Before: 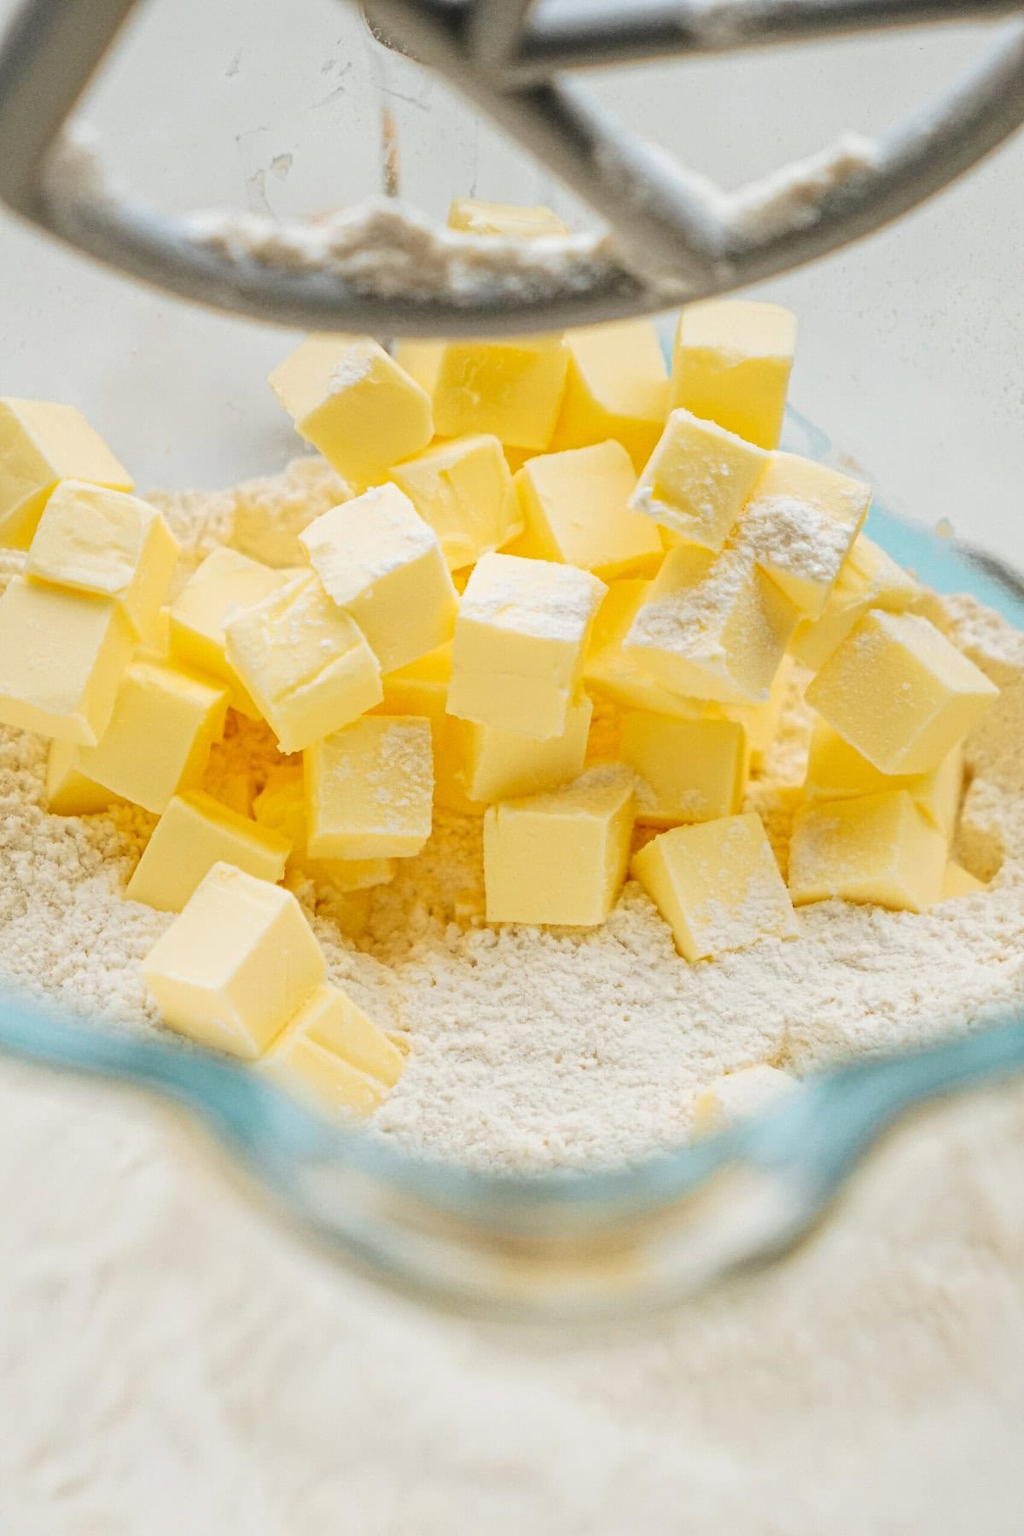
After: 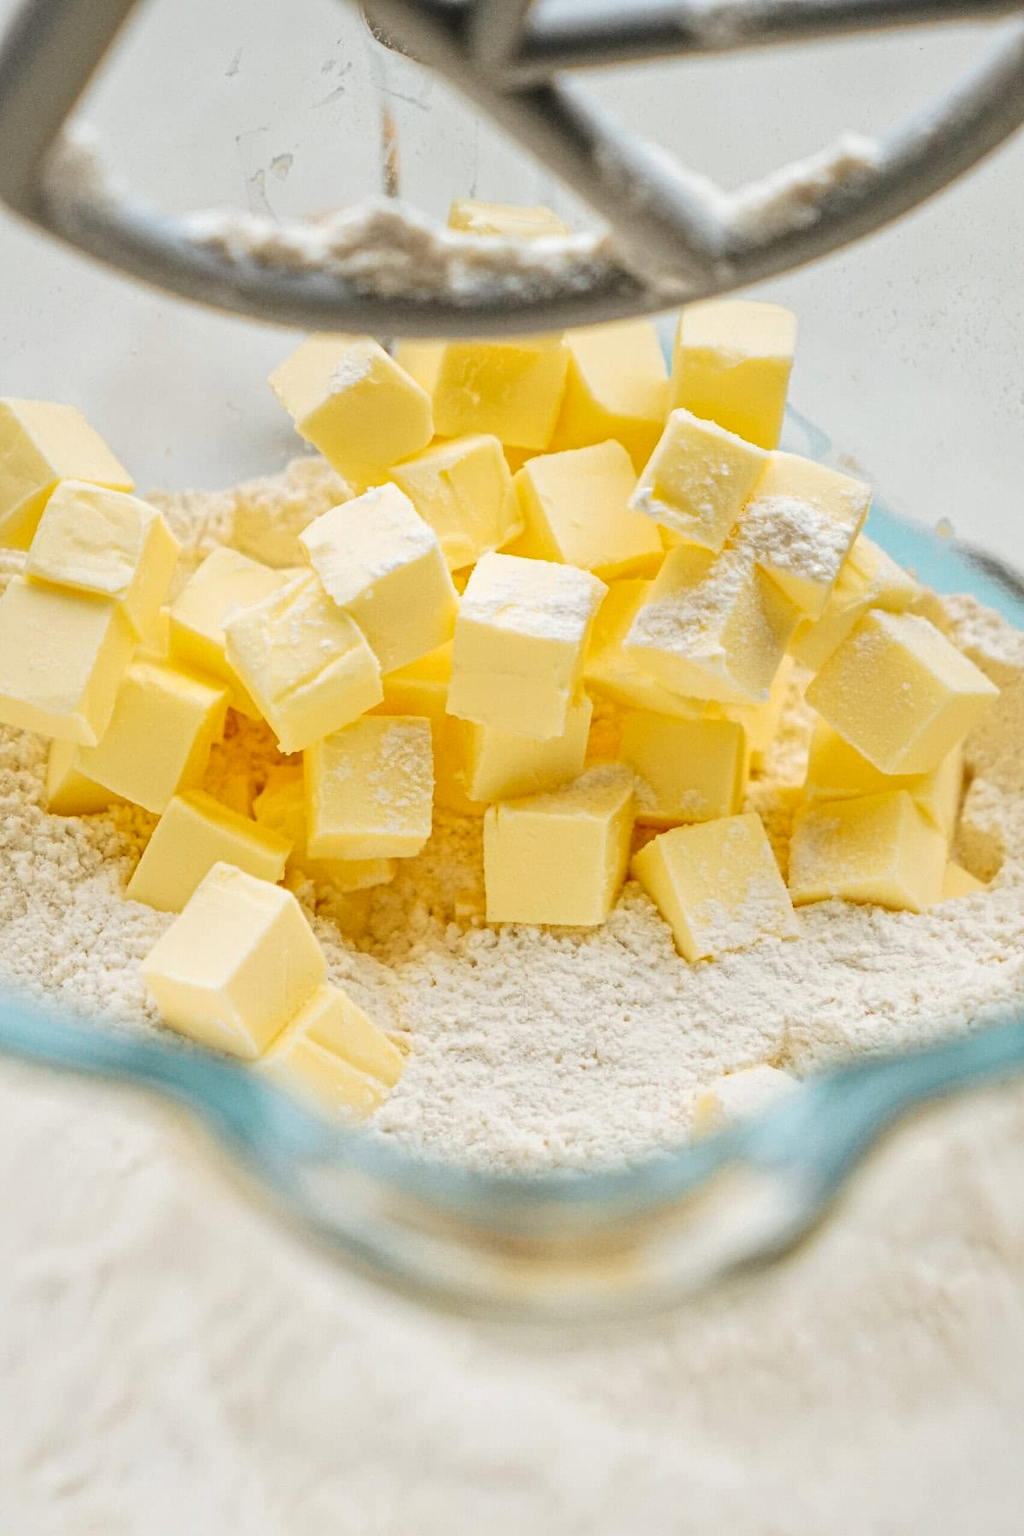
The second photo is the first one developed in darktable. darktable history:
local contrast: mode bilateral grid, contrast 25, coarseness 50, detail 123%, midtone range 0.2
